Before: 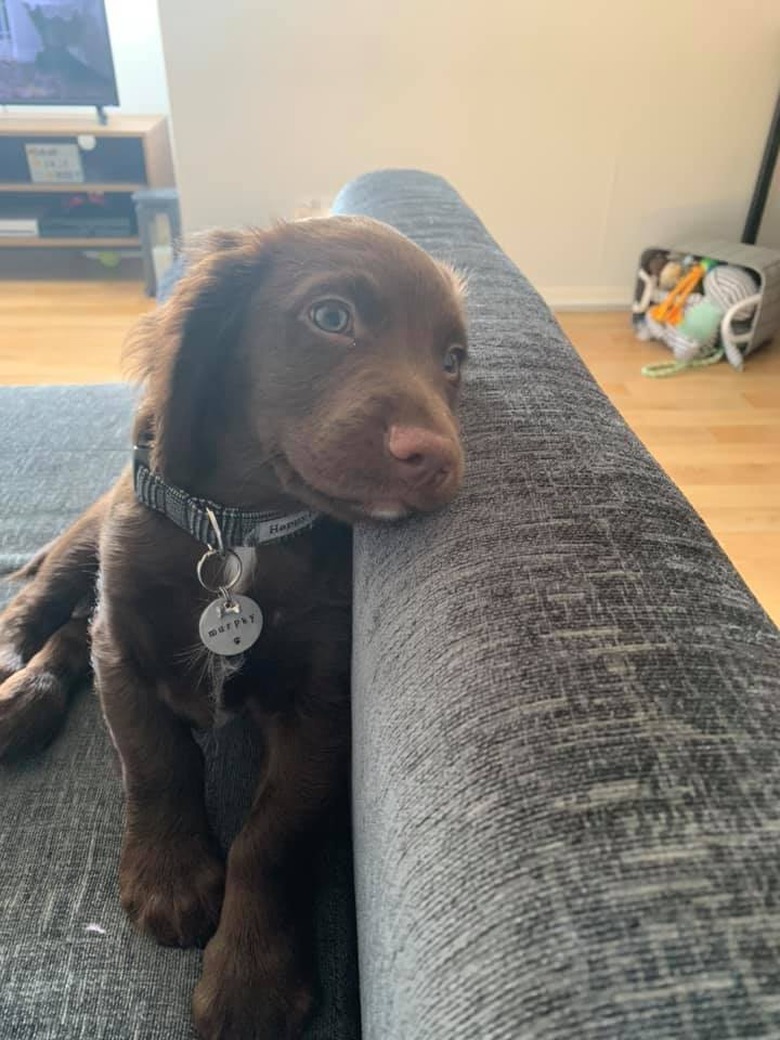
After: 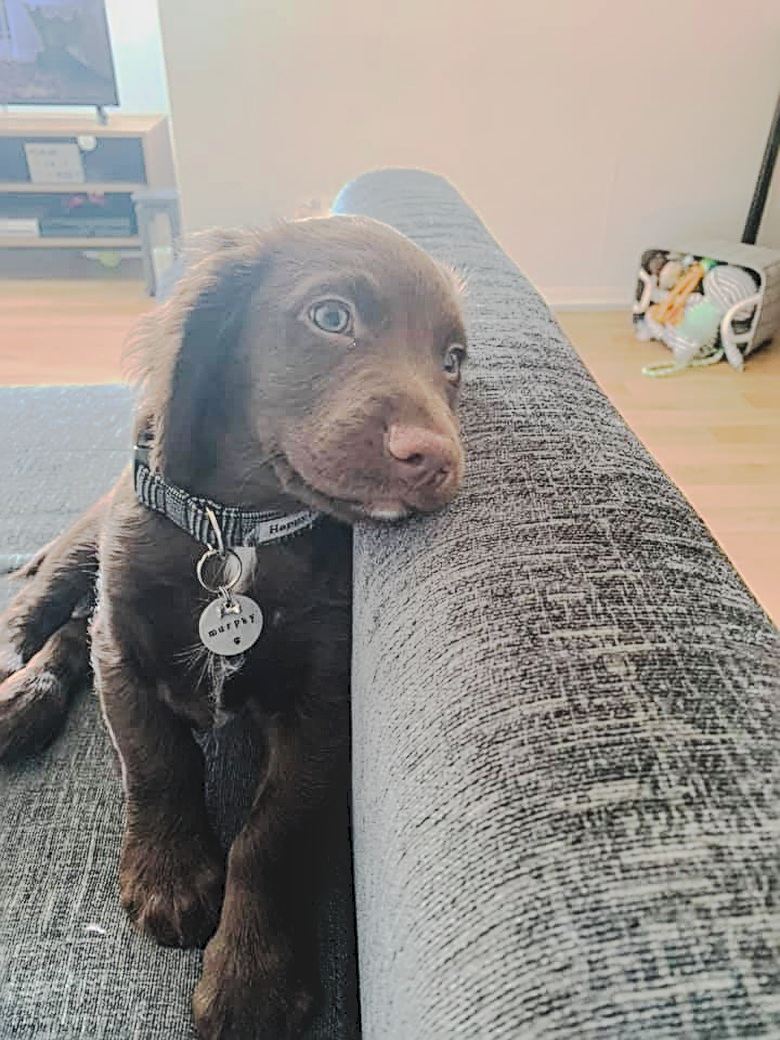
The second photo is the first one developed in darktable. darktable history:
tone curve: curves: ch0 [(0, 0) (0.003, 0.098) (0.011, 0.099) (0.025, 0.103) (0.044, 0.114) (0.069, 0.13) (0.1, 0.142) (0.136, 0.161) (0.177, 0.189) (0.224, 0.224) (0.277, 0.266) (0.335, 0.32) (0.399, 0.38) (0.468, 0.45) (0.543, 0.522) (0.623, 0.598) (0.709, 0.669) (0.801, 0.731) (0.898, 0.786) (1, 1)], preserve colors none
exposure: black level correction 0, exposure 1.1 EV, compensate highlight preservation false
filmic rgb: middle gray luminance 29.24%, black relative exposure -10.28 EV, white relative exposure 5.48 EV, target black luminance 0%, hardness 3.94, latitude 1.54%, contrast 1.12, highlights saturation mix 3.5%, shadows ↔ highlights balance 15.27%
sharpen: radius 3.025, amount 0.774
local contrast: on, module defaults
